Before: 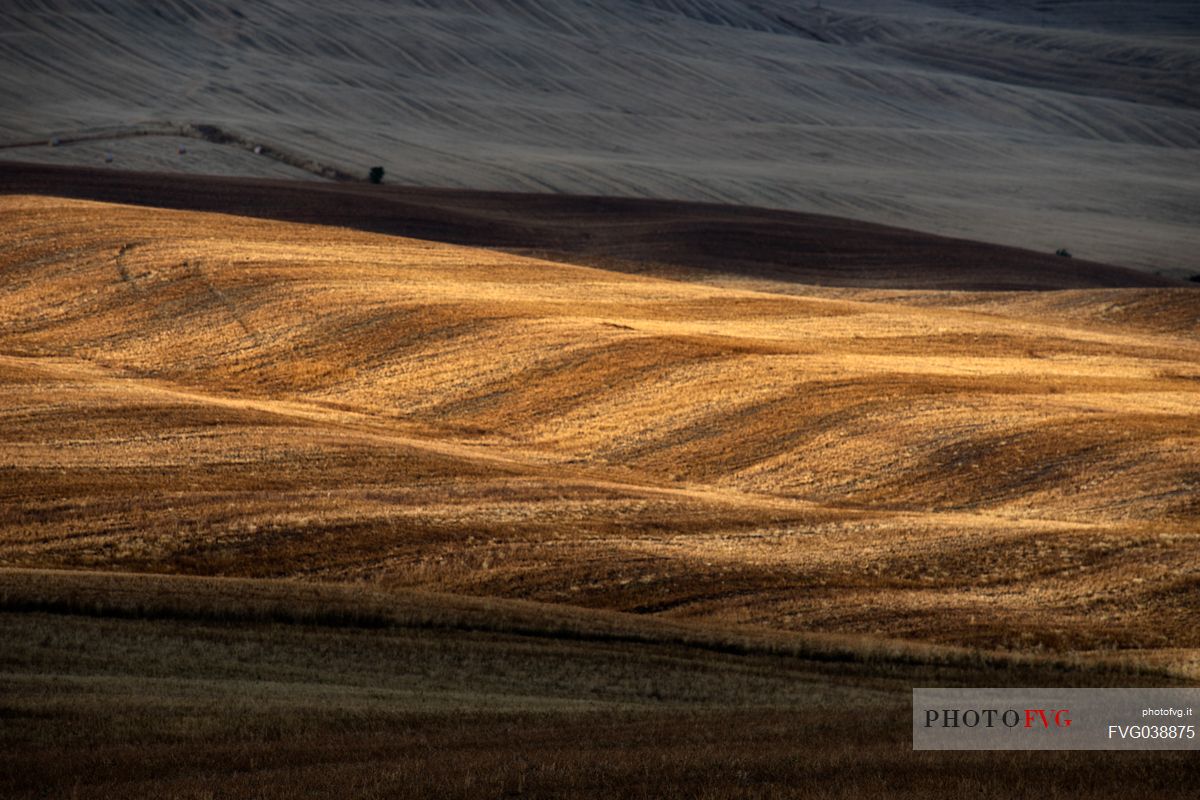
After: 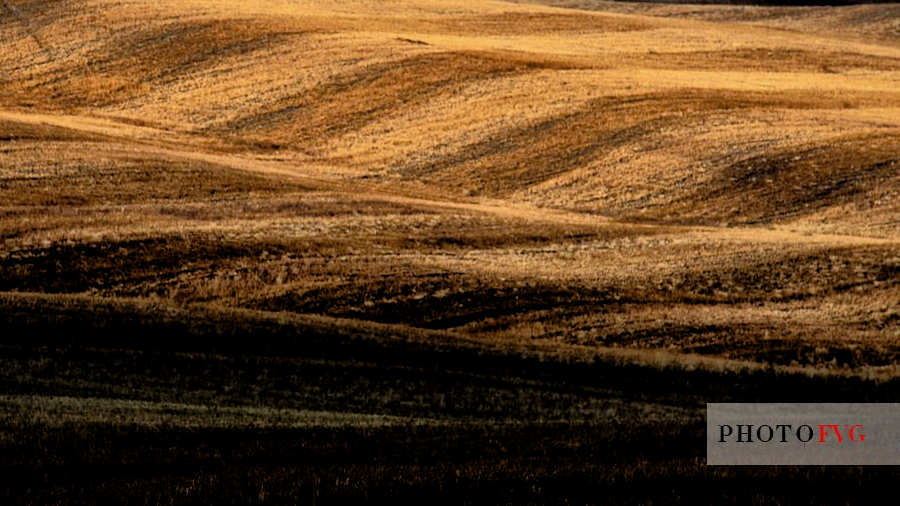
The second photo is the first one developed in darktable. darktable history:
crop and rotate: left 17.249%, top 35.653%, right 7.728%, bottom 0.978%
shadows and highlights: on, module defaults
exposure: black level correction 0.009, exposure 0.016 EV, compensate highlight preservation false
filmic rgb: middle gray luminance 9.84%, black relative exposure -8.64 EV, white relative exposure 3.27 EV, target black luminance 0%, hardness 5.2, latitude 44.57%, contrast 1.307, highlights saturation mix 4.71%, shadows ↔ highlights balance 24.64%
